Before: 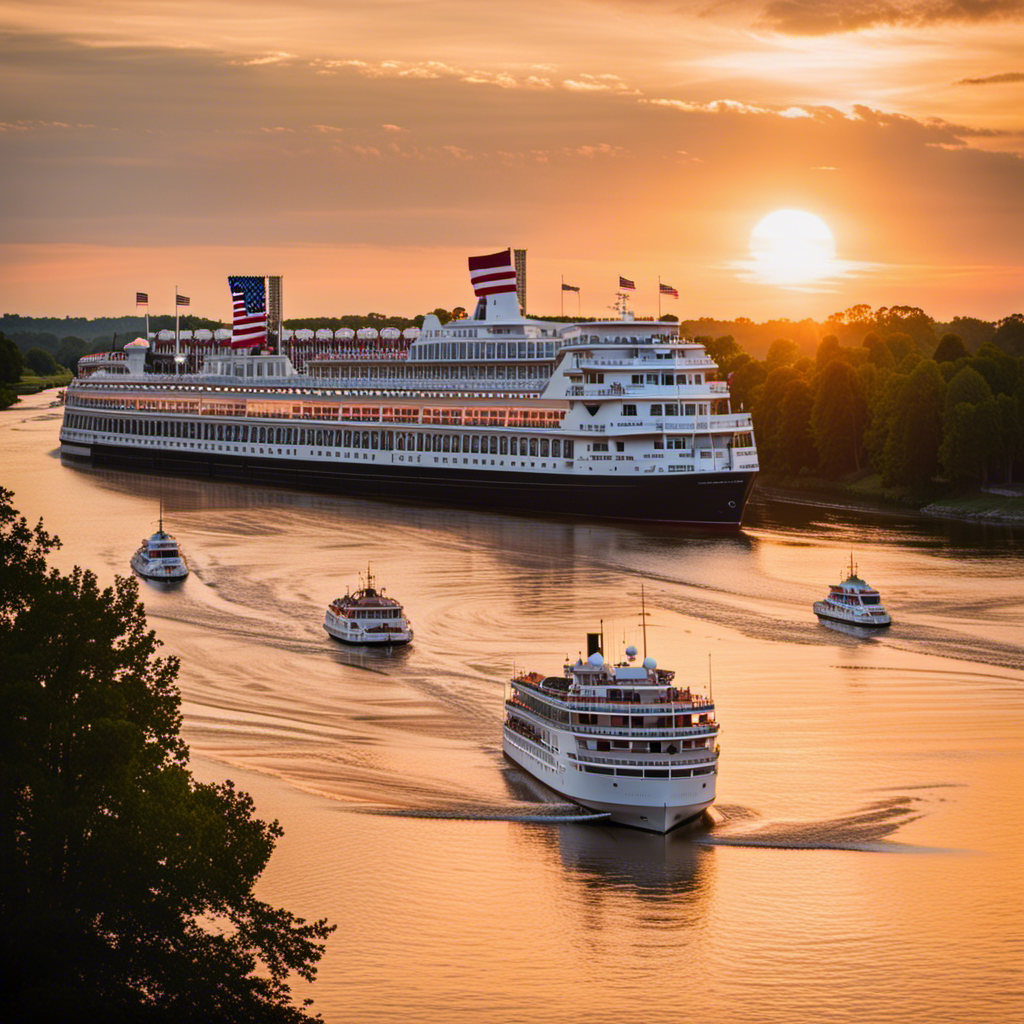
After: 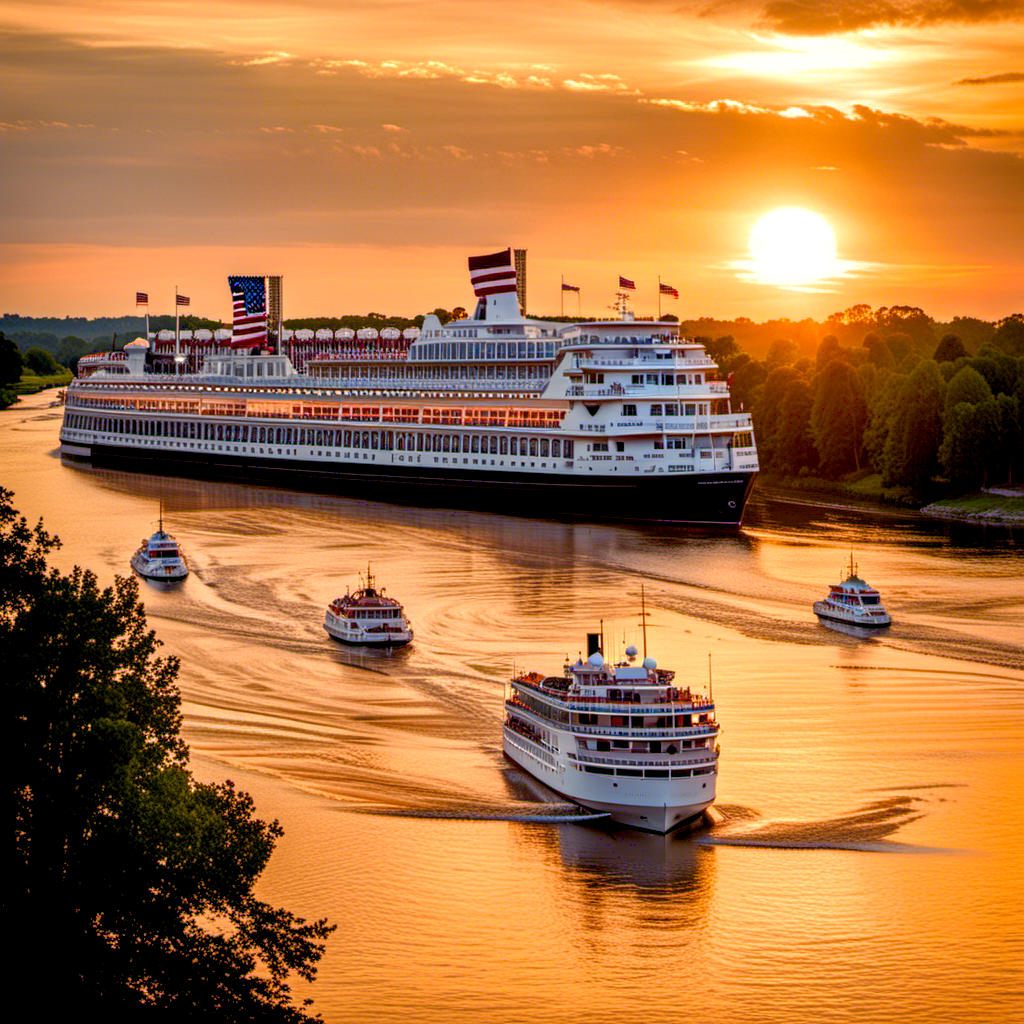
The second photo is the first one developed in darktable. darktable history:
color balance rgb: shadows lift › chroma 3%, shadows lift › hue 280.8°, power › hue 330°, highlights gain › chroma 3%, highlights gain › hue 75.6°, global offset › luminance -1%, perceptual saturation grading › global saturation 20%, perceptual saturation grading › highlights -25%, perceptual saturation grading › shadows 50%, global vibrance 20%
exposure: exposure 0.4 EV, compensate highlight preservation false
shadows and highlights: on, module defaults
local contrast: highlights 40%, shadows 60%, detail 136%, midtone range 0.514
